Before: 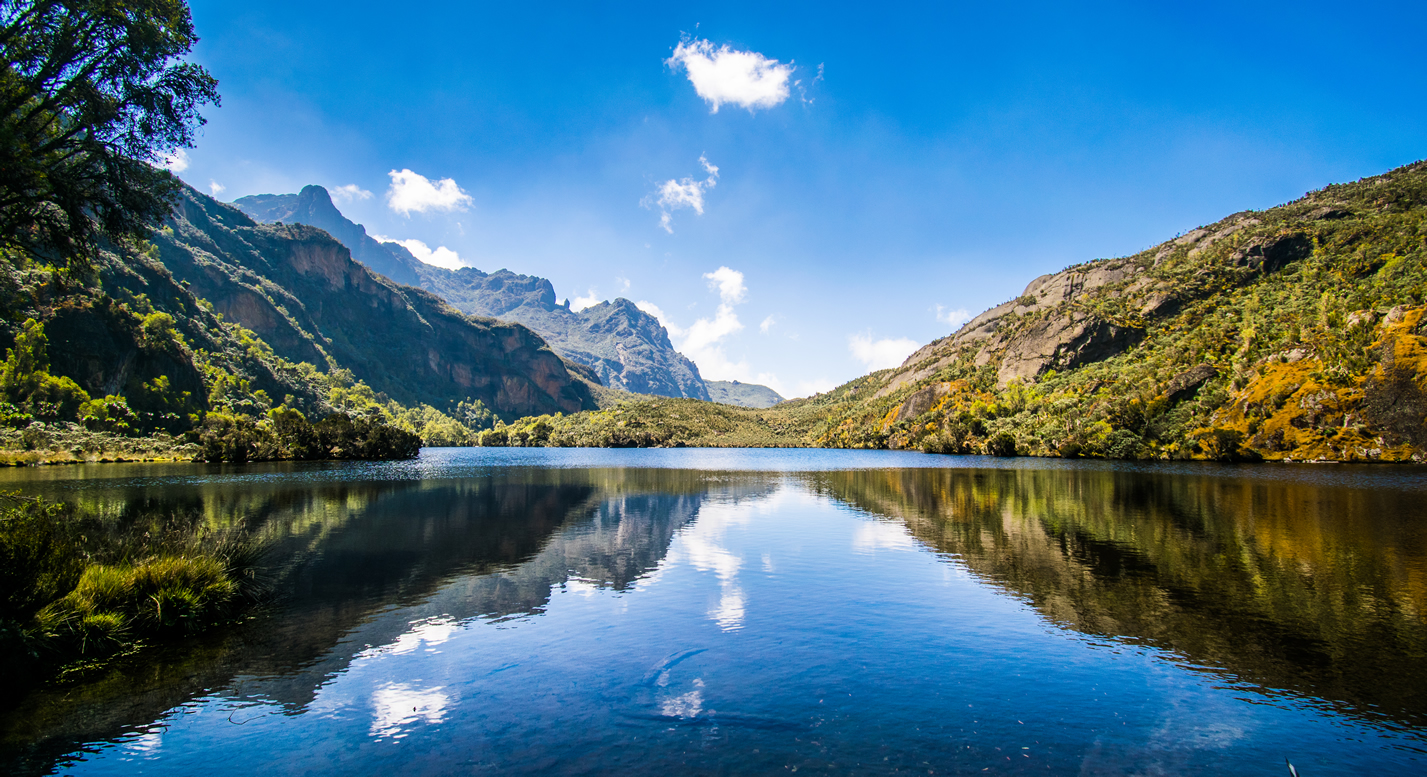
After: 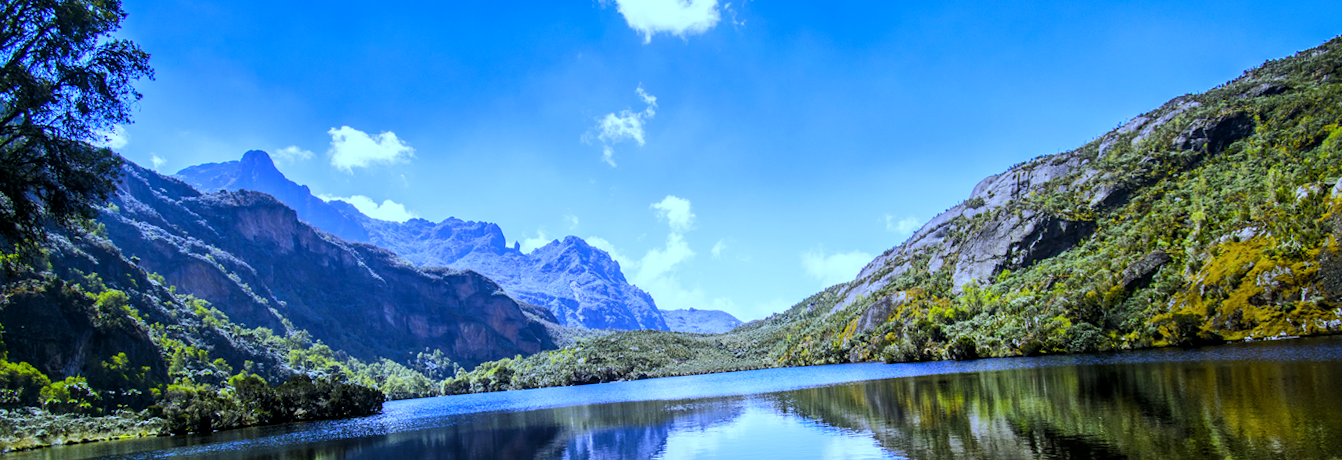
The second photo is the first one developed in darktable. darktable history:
white balance: red 0.766, blue 1.537
crop and rotate: top 4.848%, bottom 29.503%
local contrast: highlights 100%, shadows 100%, detail 120%, midtone range 0.2
rotate and perspective: rotation -5°, crop left 0.05, crop right 0.952, crop top 0.11, crop bottom 0.89
